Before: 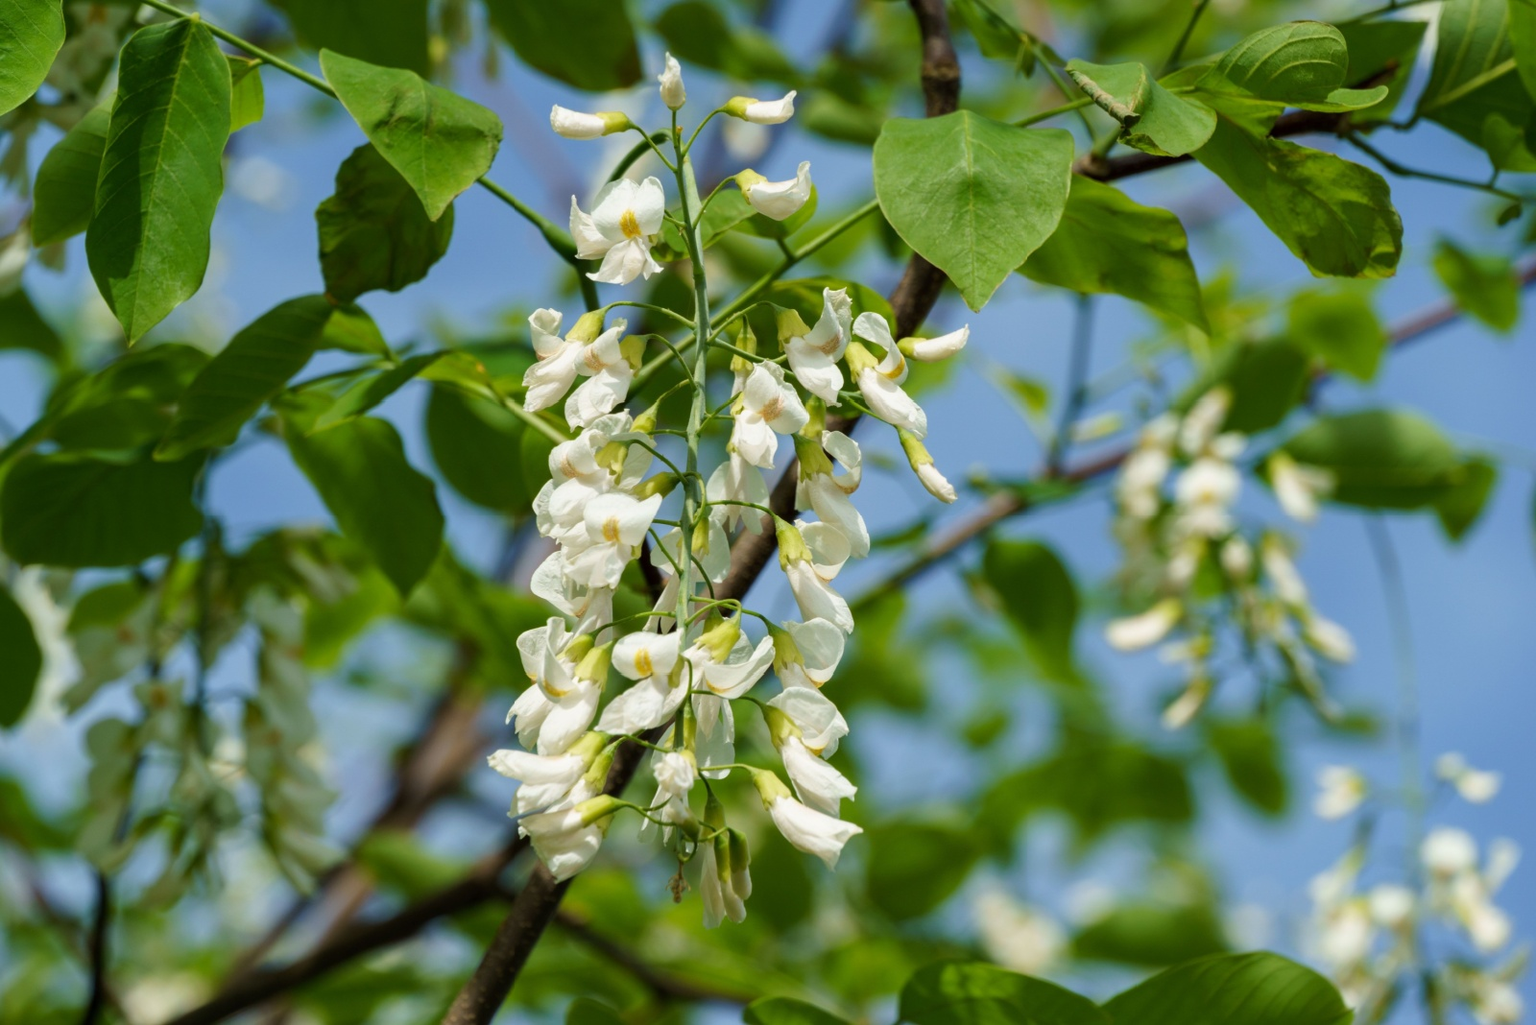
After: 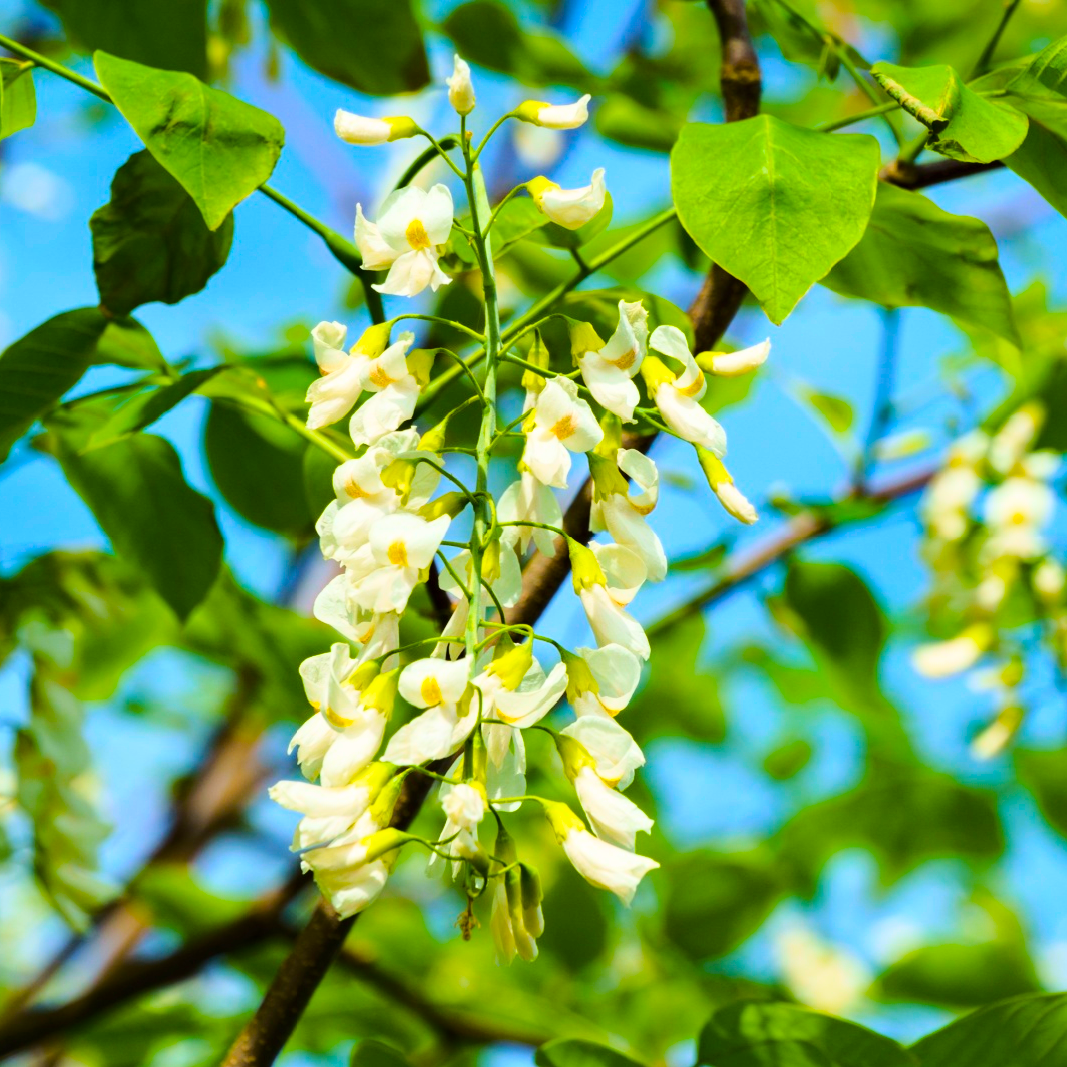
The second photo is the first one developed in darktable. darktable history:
base curve: curves: ch0 [(0, 0) (0.028, 0.03) (0.121, 0.232) (0.46, 0.748) (0.859, 0.968) (1, 1)]
crop and rotate: left 15.055%, right 18.239%
color balance rgb: linear chroma grading › global chroma 8.894%, perceptual saturation grading › global saturation 19.688%, global vibrance 50.726%
